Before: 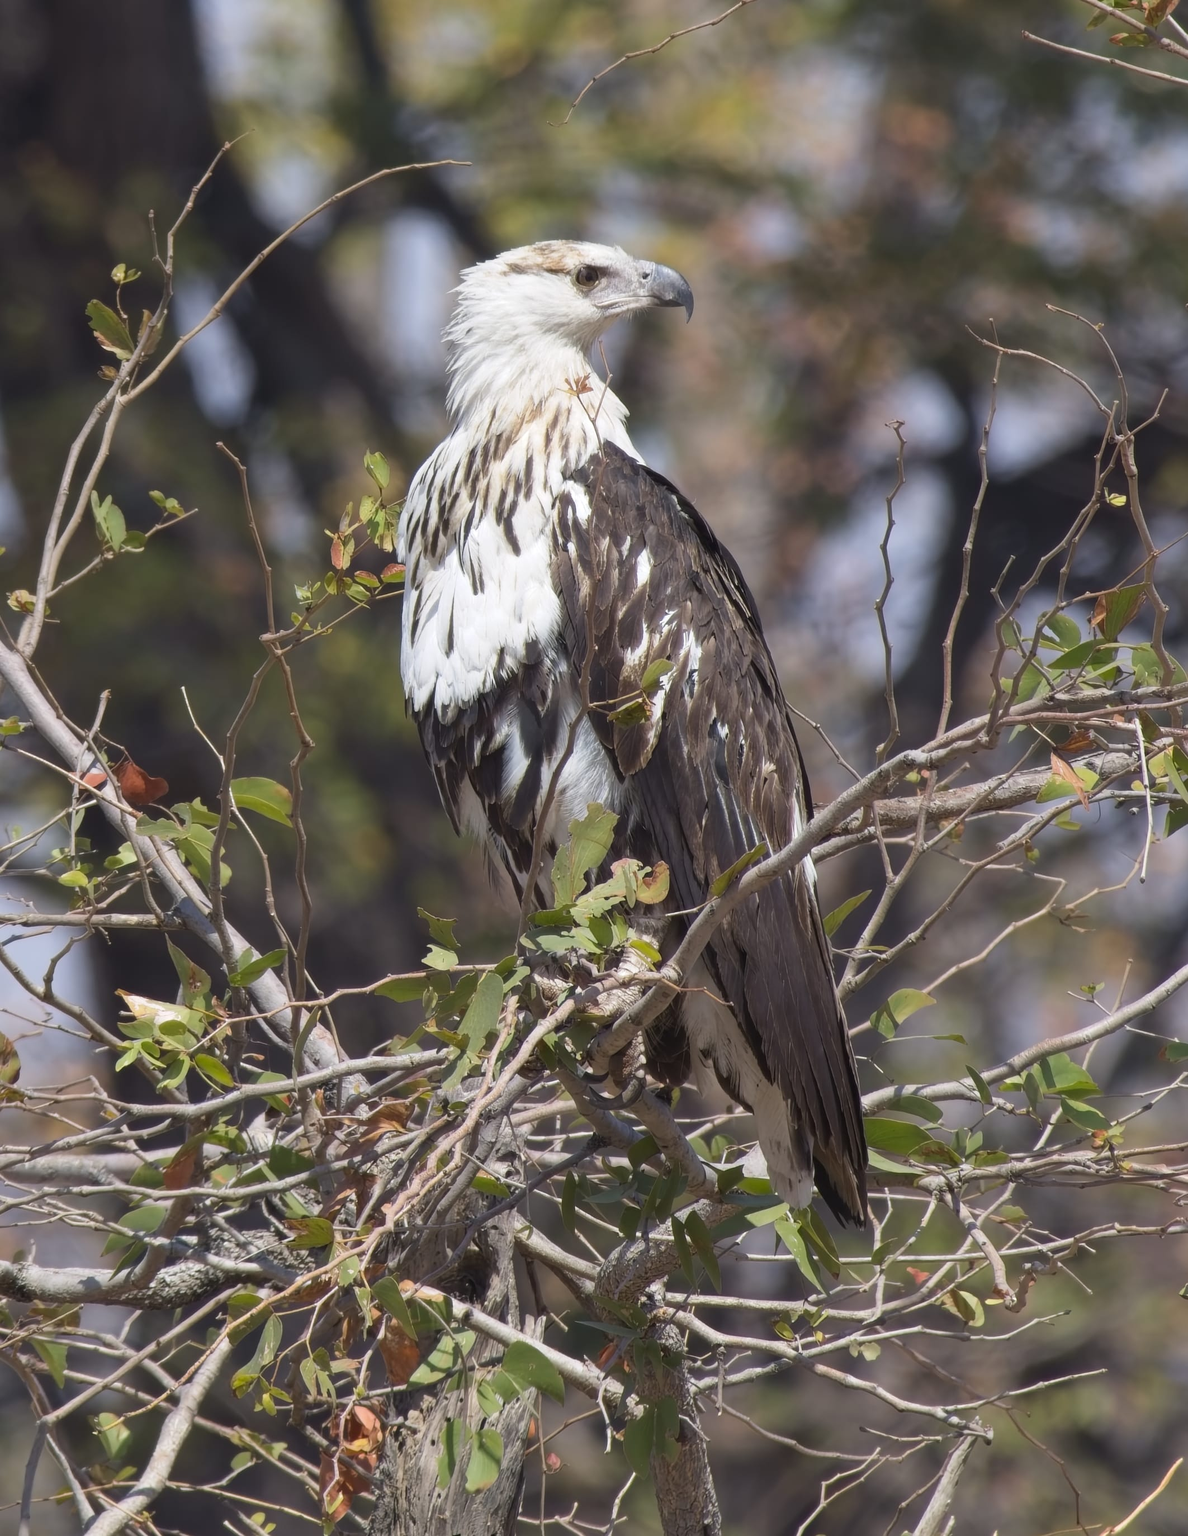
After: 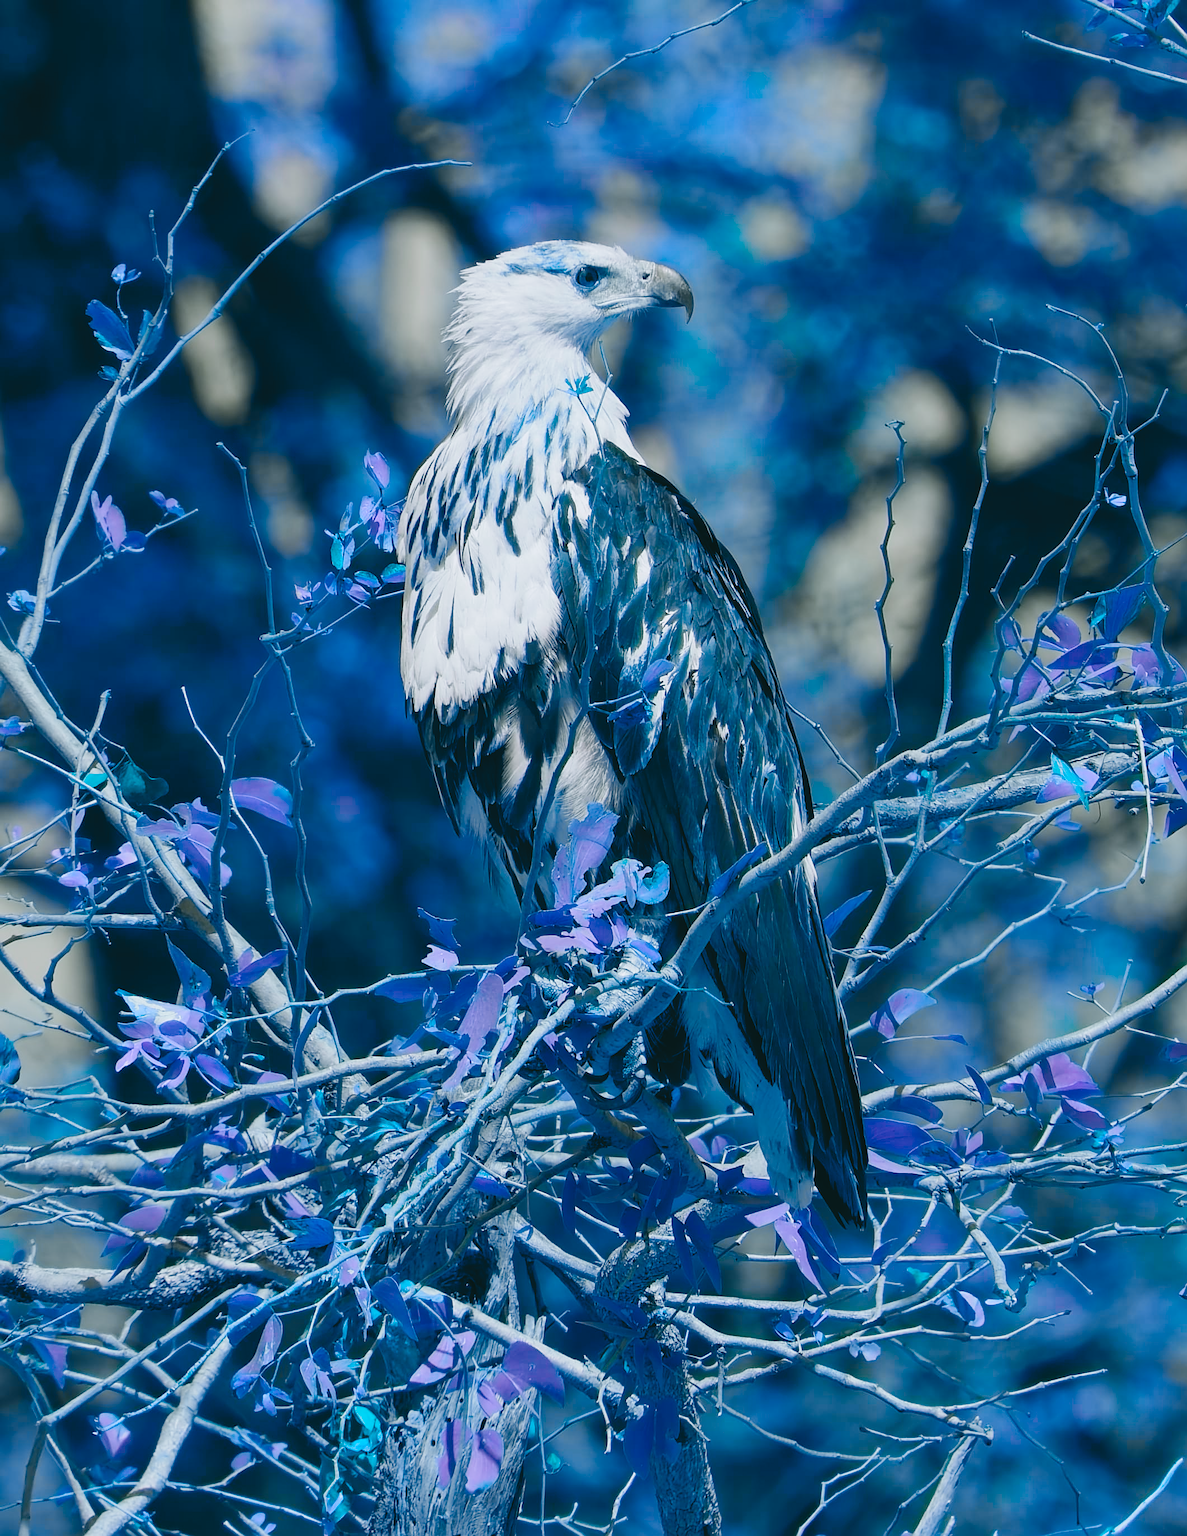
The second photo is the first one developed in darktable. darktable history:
color balance rgb: hue shift 180°, global vibrance 50%, contrast 0.32%
white balance: emerald 1
base curve: curves: ch0 [(0, 0) (0.036, 0.025) (0.121, 0.166) (0.206, 0.329) (0.605, 0.79) (1, 1)], preserve colors none
color balance: lift [1.001, 1.007, 1, 0.993], gamma [1.023, 1.026, 1.01, 0.974], gain [0.964, 1.059, 1.073, 0.927]
tone curve: curves: ch0 [(0, 0.046) (0.04, 0.074) (0.883, 0.858) (1, 1)]; ch1 [(0, 0) (0.146, 0.159) (0.338, 0.365) (0.417, 0.455) (0.489, 0.486) (0.504, 0.502) (0.529, 0.537) (0.563, 0.567) (1, 1)]; ch2 [(0, 0) (0.307, 0.298) (0.388, 0.375) (0.443, 0.456) (0.485, 0.492) (0.544, 0.525) (1, 1)], color space Lab, independent channels, preserve colors none
exposure: exposure -0.462 EV, compensate highlight preservation false
sharpen: on, module defaults
